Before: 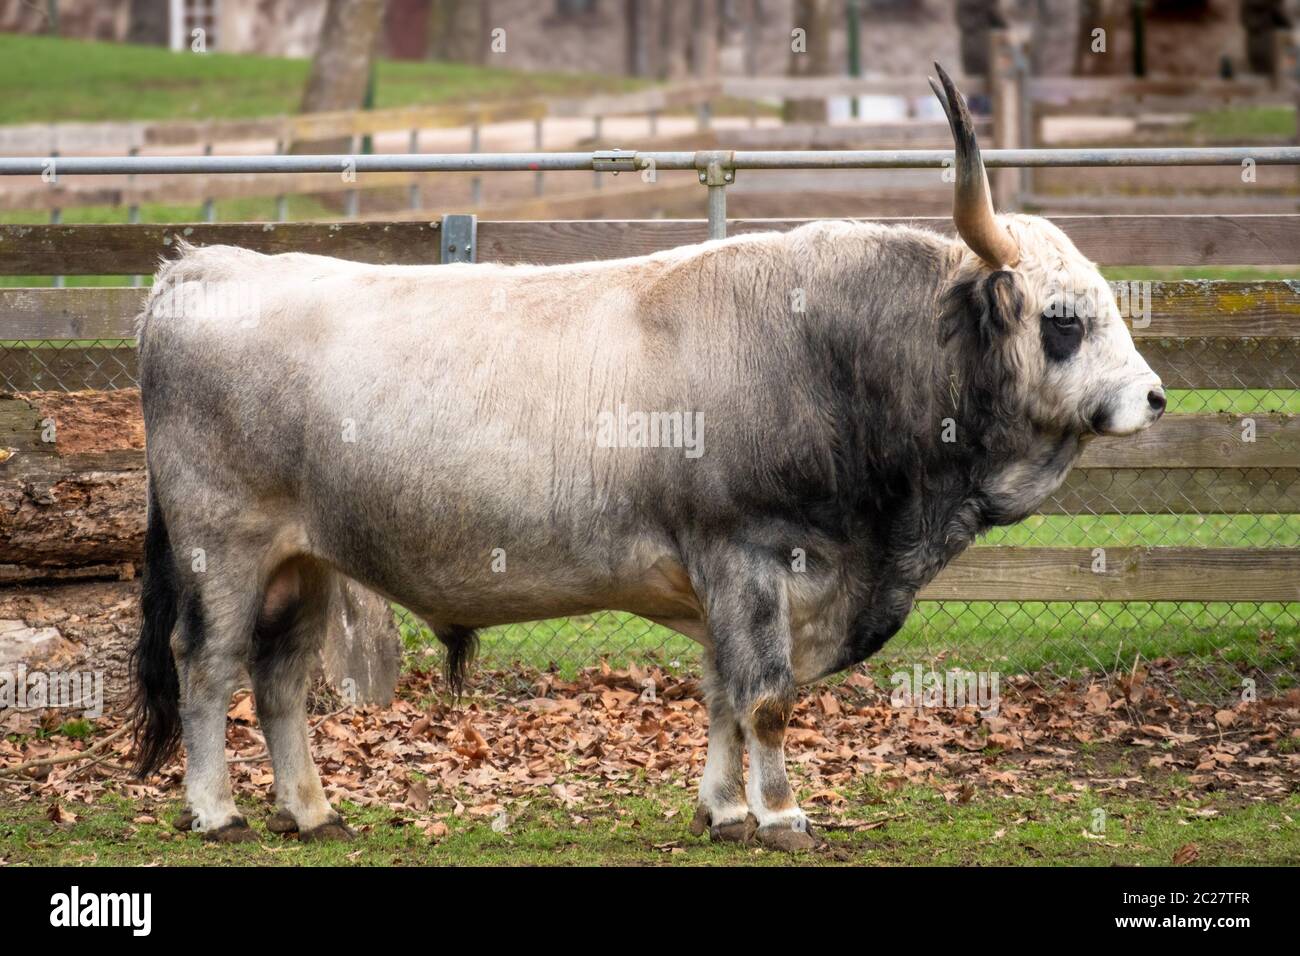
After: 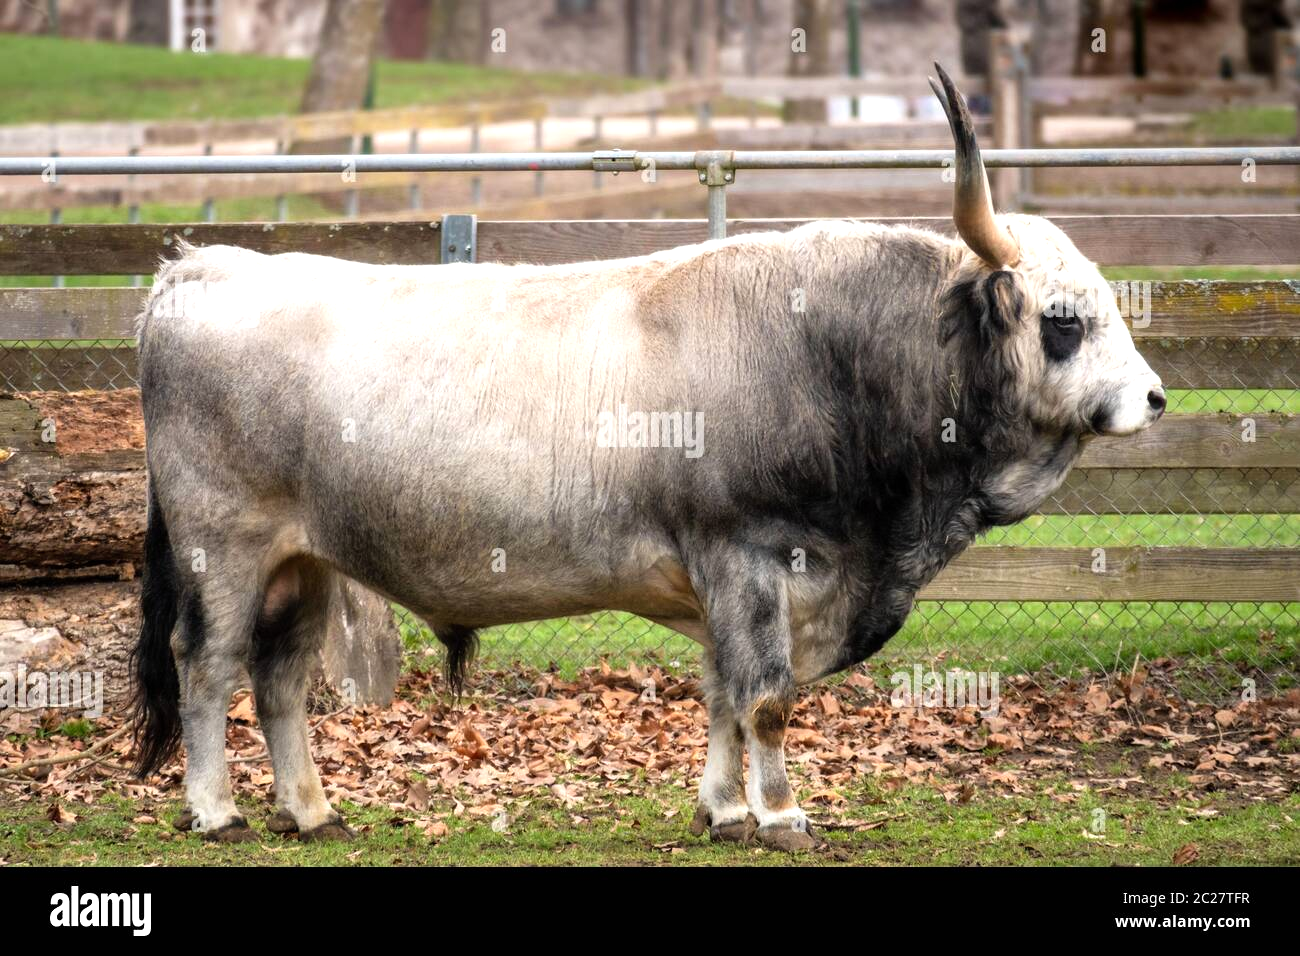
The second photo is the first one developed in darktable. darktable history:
tone equalizer: -8 EV -0.441 EV, -7 EV -0.383 EV, -6 EV -0.357 EV, -5 EV -0.218 EV, -3 EV 0.233 EV, -2 EV 0.318 EV, -1 EV 0.37 EV, +0 EV 0.413 EV, mask exposure compensation -0.509 EV
